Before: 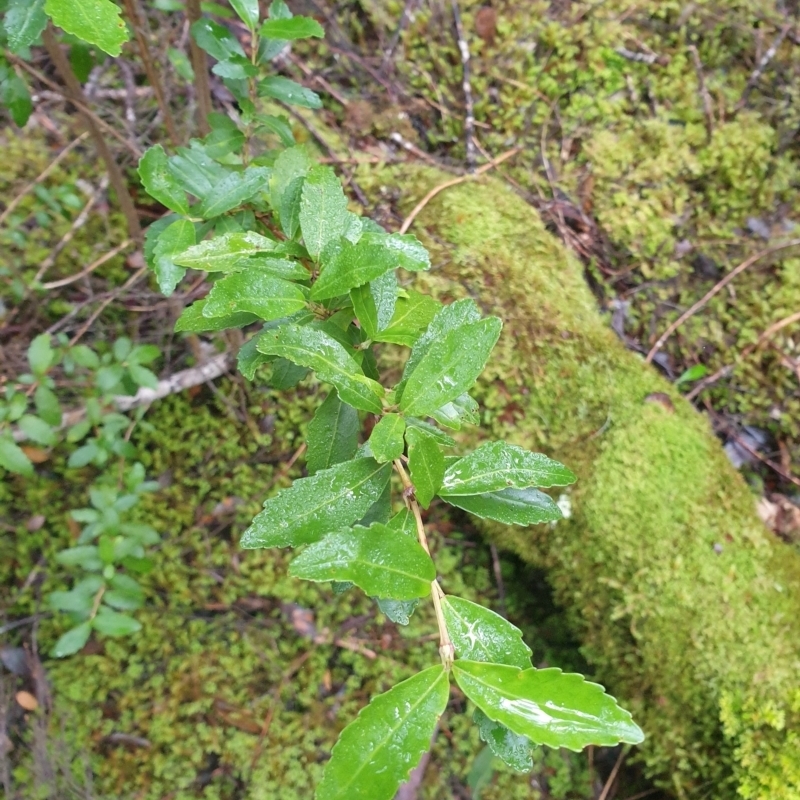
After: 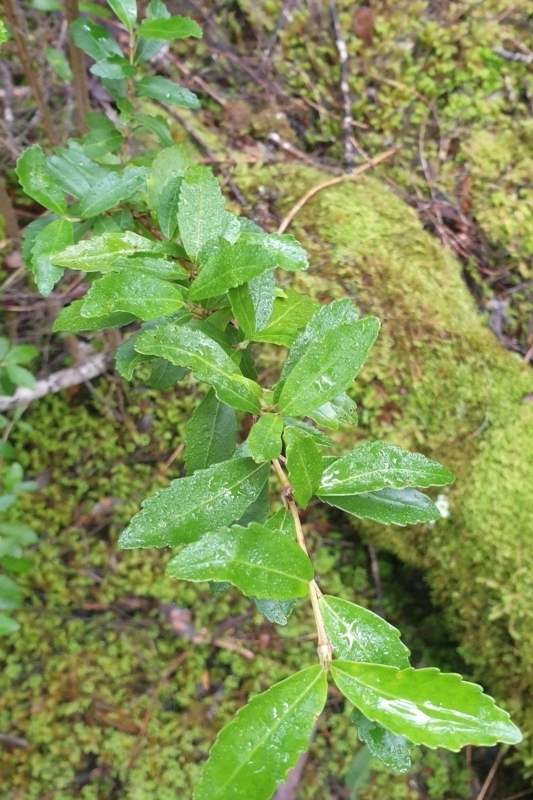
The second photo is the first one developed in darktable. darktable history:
crop and rotate: left 15.356%, right 18.018%
